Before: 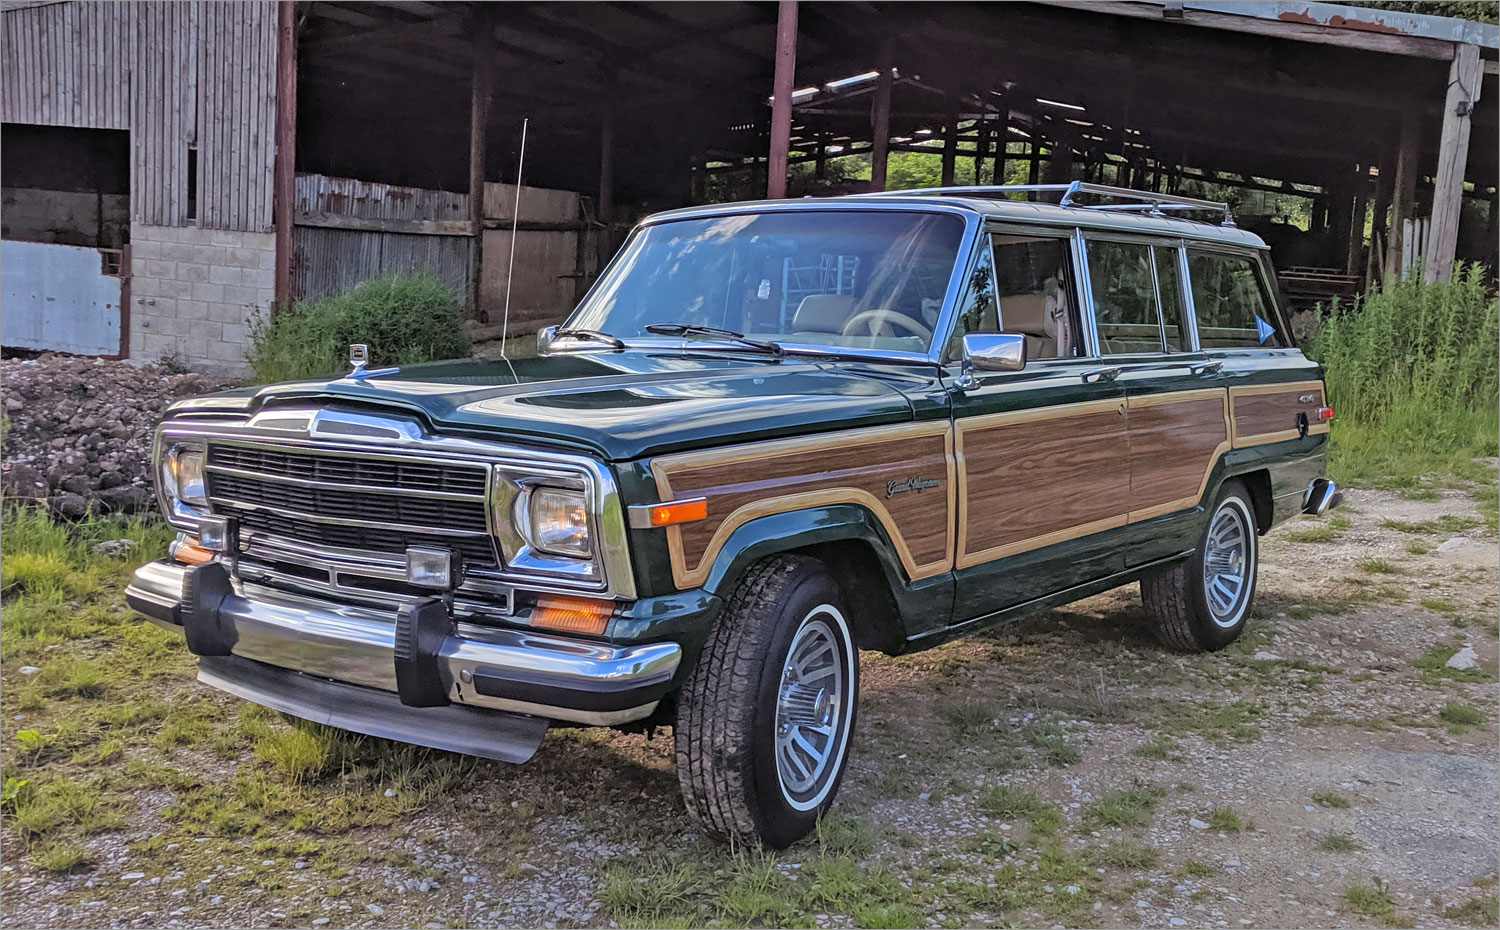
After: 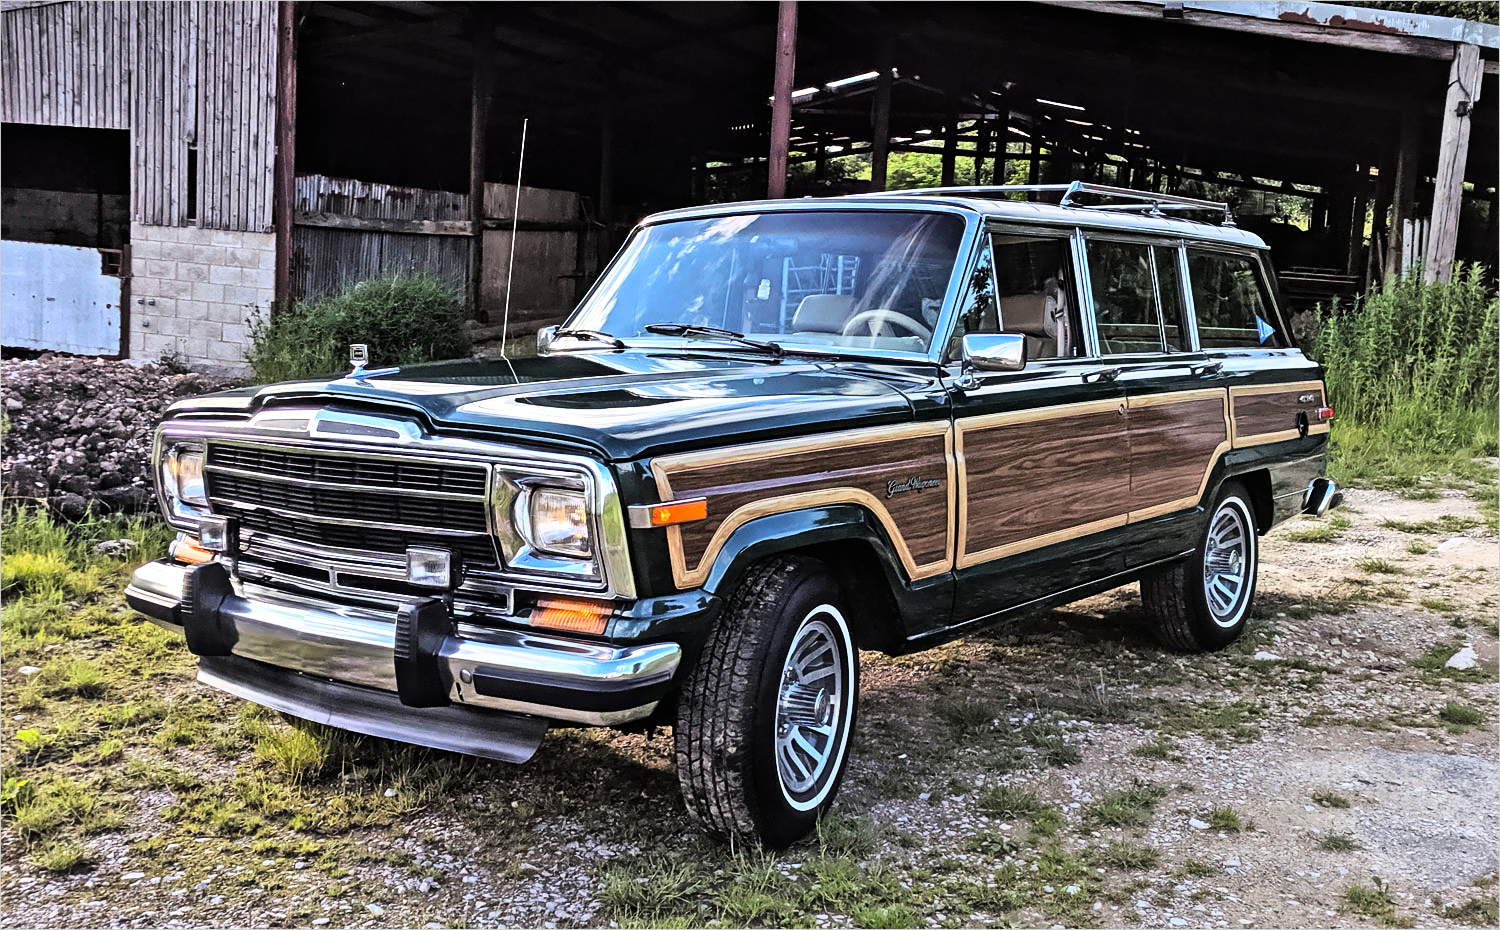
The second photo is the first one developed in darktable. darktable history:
tone equalizer: -8 EV -0.75 EV, -7 EV -0.7 EV, -6 EV -0.6 EV, -5 EV -0.4 EV, -3 EV 0.4 EV, -2 EV 0.6 EV, -1 EV 0.7 EV, +0 EV 0.75 EV, edges refinement/feathering 500, mask exposure compensation -1.57 EV, preserve details no
tone curve: curves: ch0 [(0, 0) (0.137, 0.063) (0.255, 0.176) (0.502, 0.502) (0.749, 0.839) (1, 1)], color space Lab, linked channels, preserve colors none
